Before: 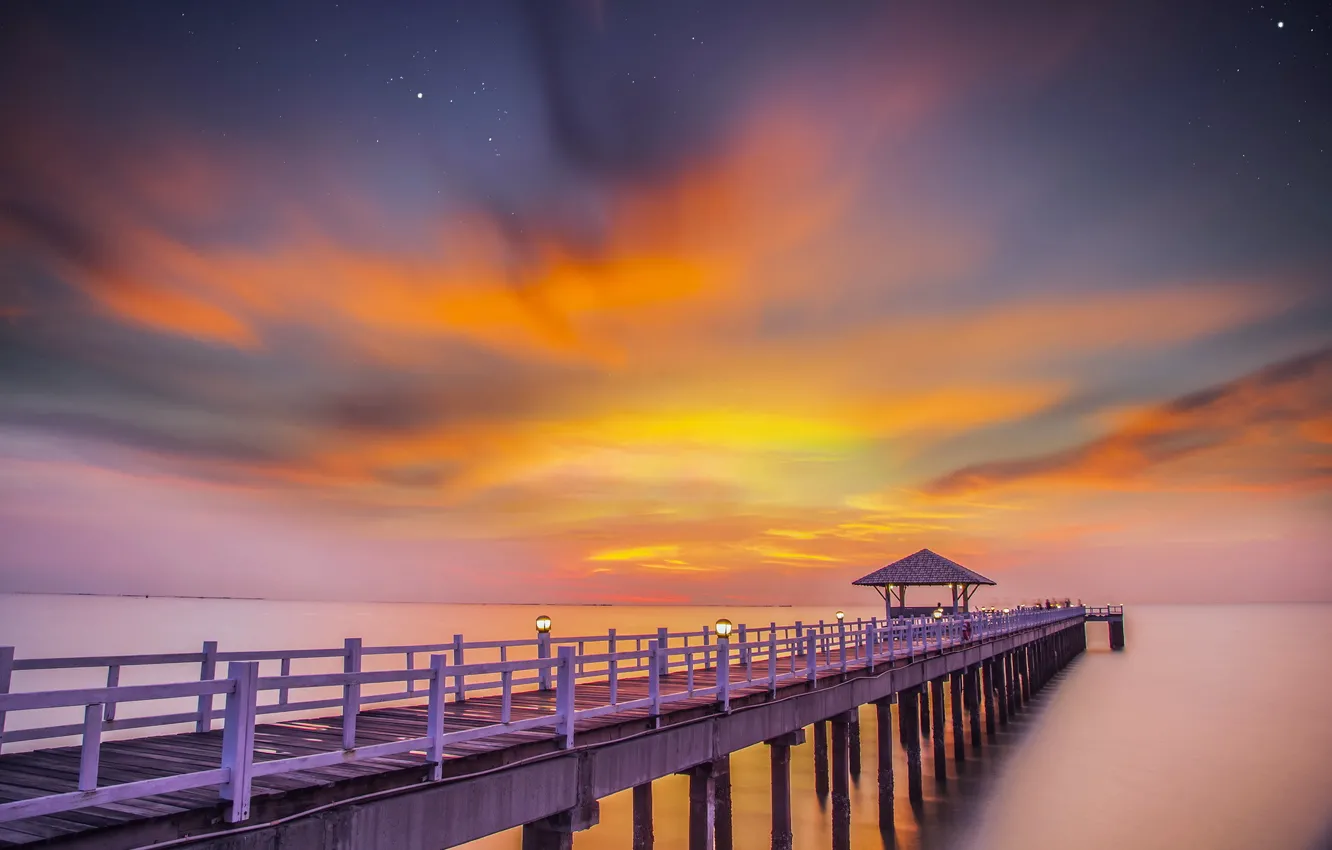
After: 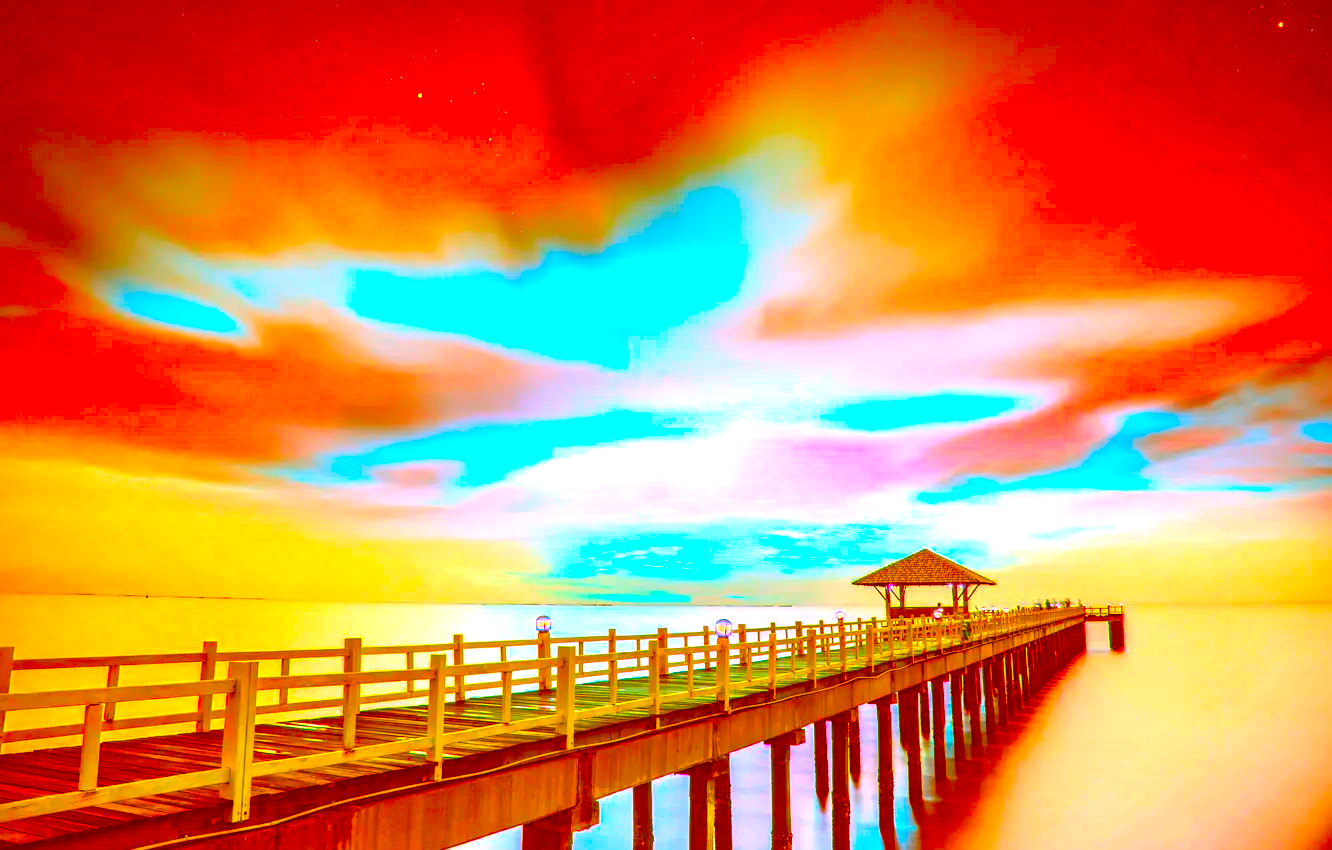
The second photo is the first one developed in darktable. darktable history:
exposure: exposure 1.506 EV, compensate highlight preservation false
color correction: highlights a* -39.35, highlights b* -39.74, shadows a* -39.82, shadows b* -39.25, saturation -2.96
